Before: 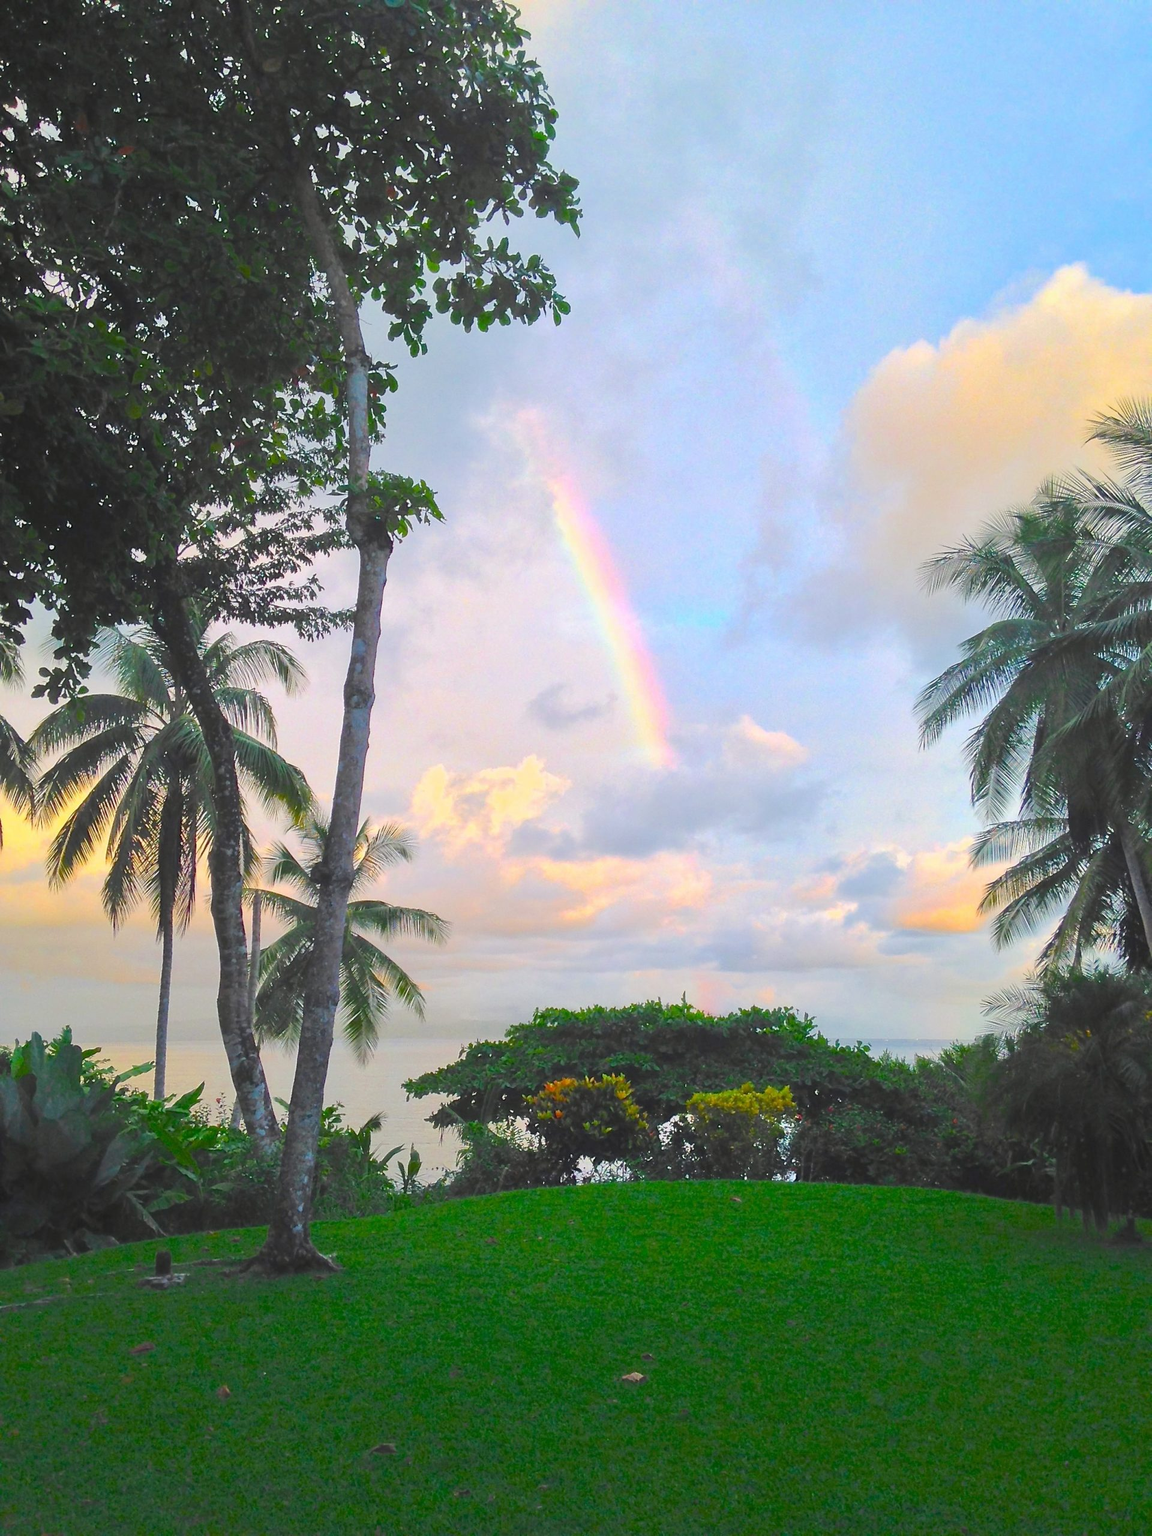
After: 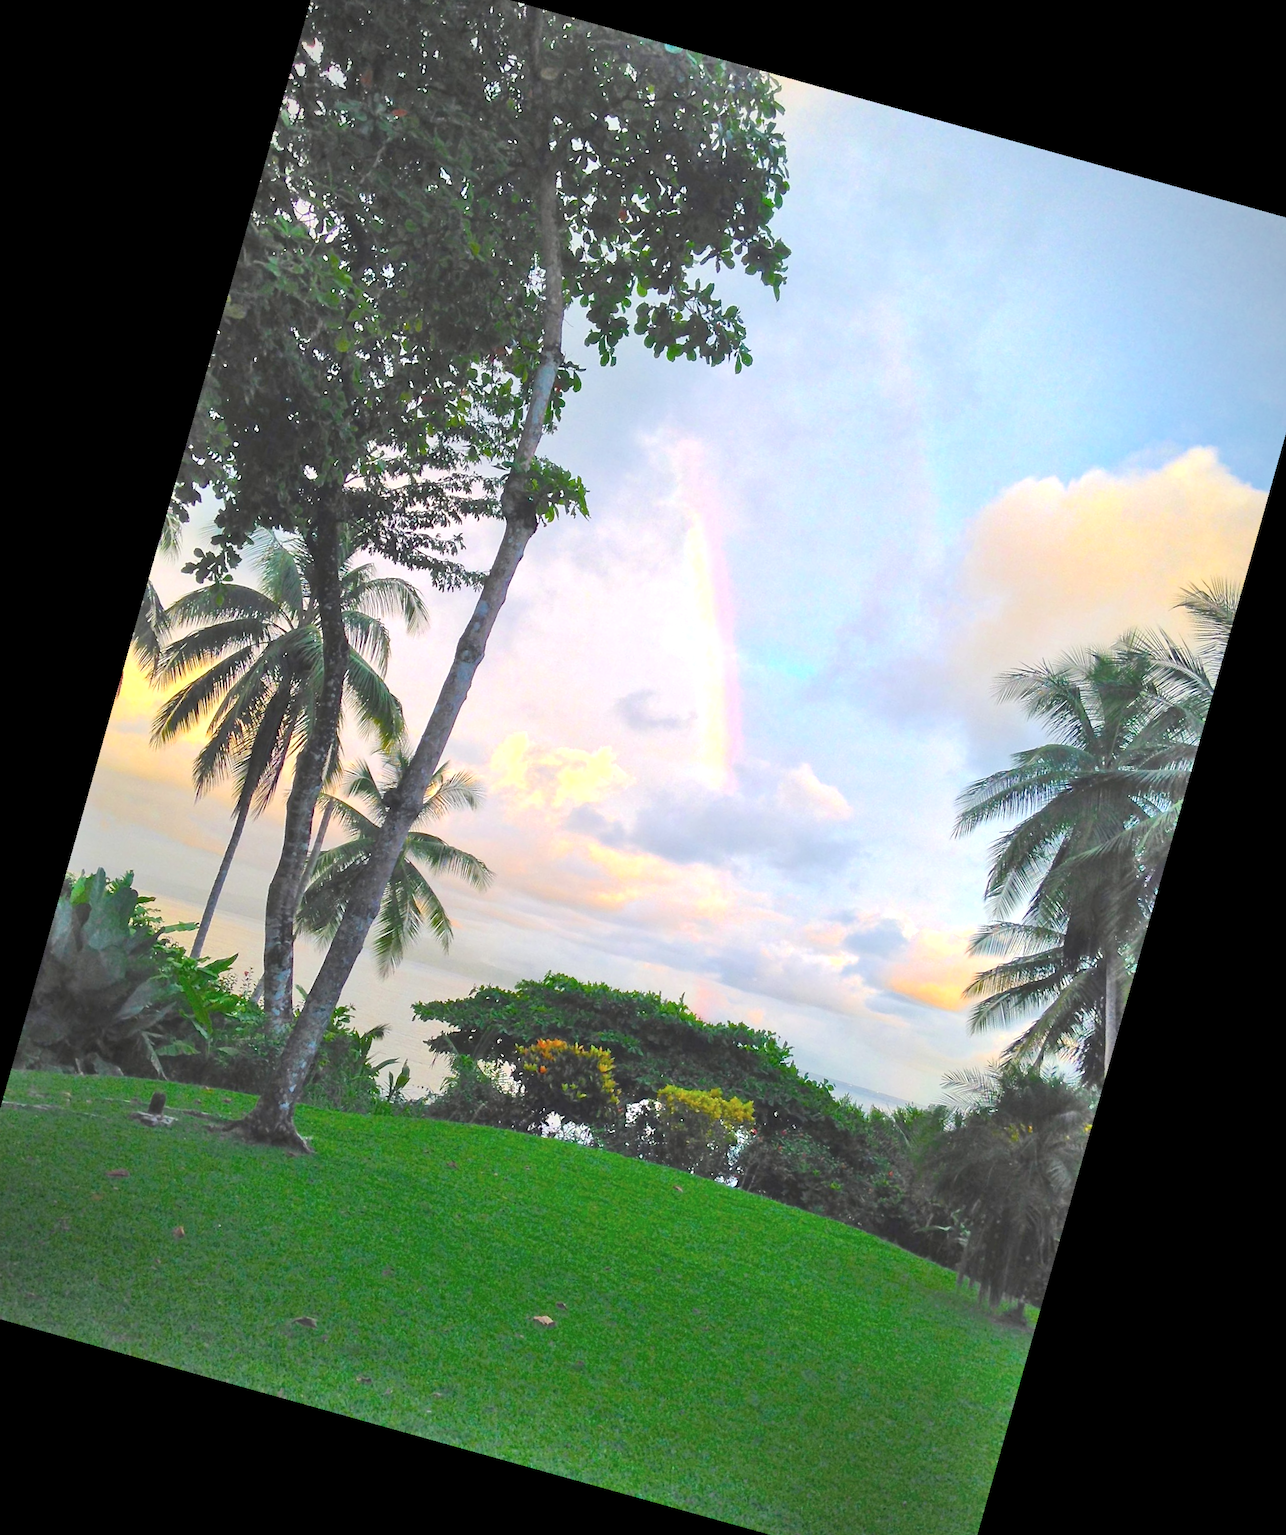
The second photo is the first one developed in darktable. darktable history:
crop and rotate: angle -2.38°
vignetting: automatic ratio true
rotate and perspective: rotation 13.27°, automatic cropping off
shadows and highlights: radius 110.86, shadows 51.09, white point adjustment 9.16, highlights -4.17, highlights color adjustment 32.2%, soften with gaussian
